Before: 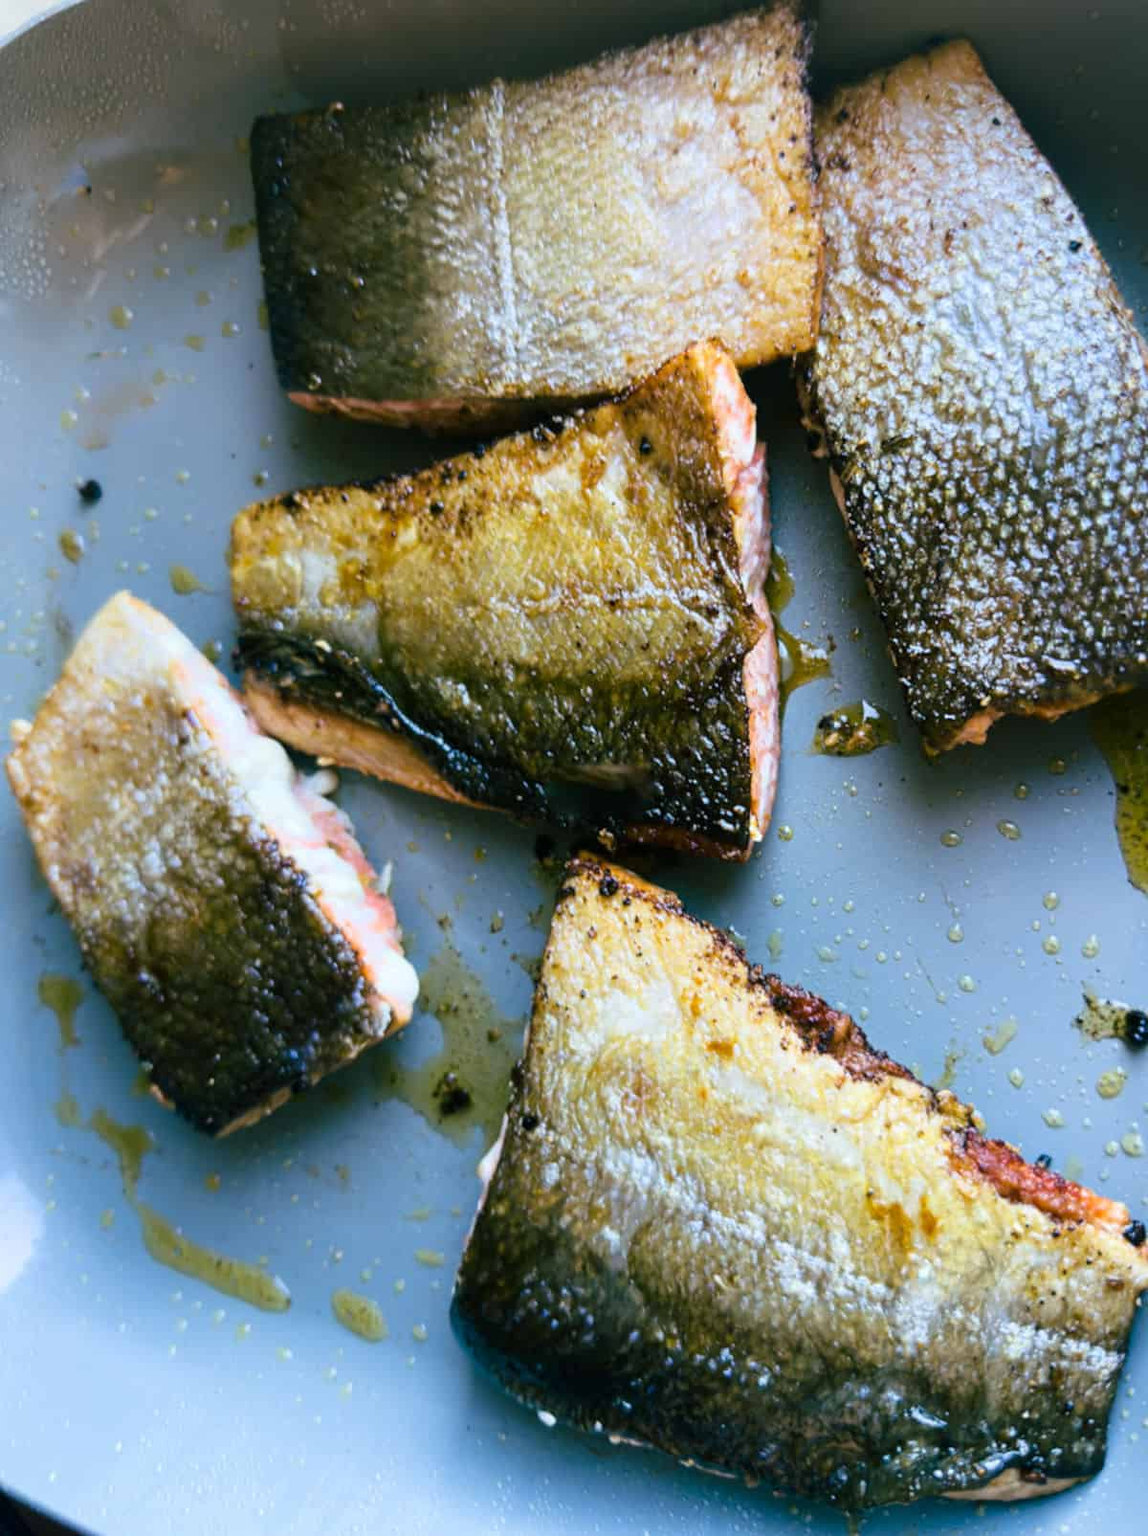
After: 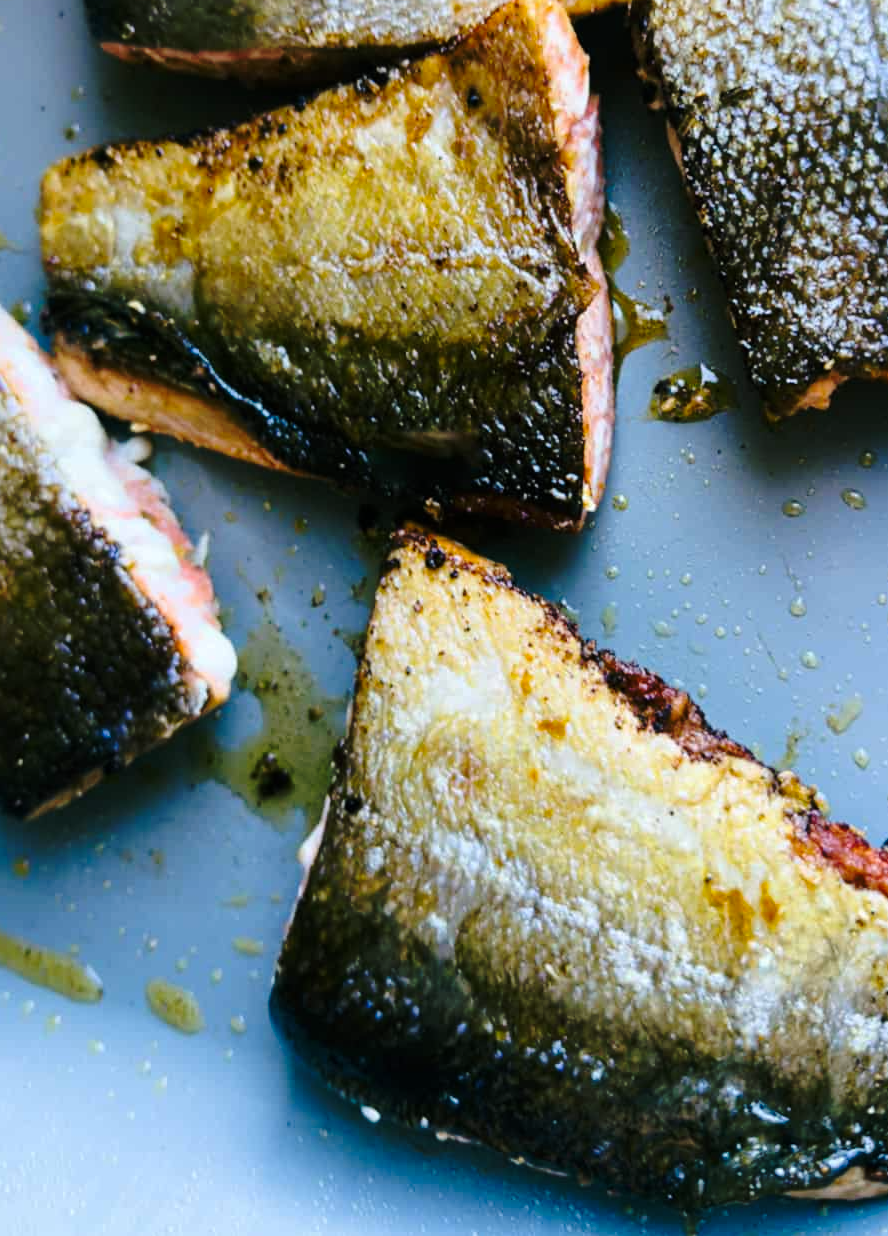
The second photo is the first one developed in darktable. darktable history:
crop: left 16.832%, top 22.984%, right 9.102%
base curve: curves: ch0 [(0, 0) (0.073, 0.04) (0.157, 0.139) (0.492, 0.492) (0.758, 0.758) (1, 1)], preserve colors none
